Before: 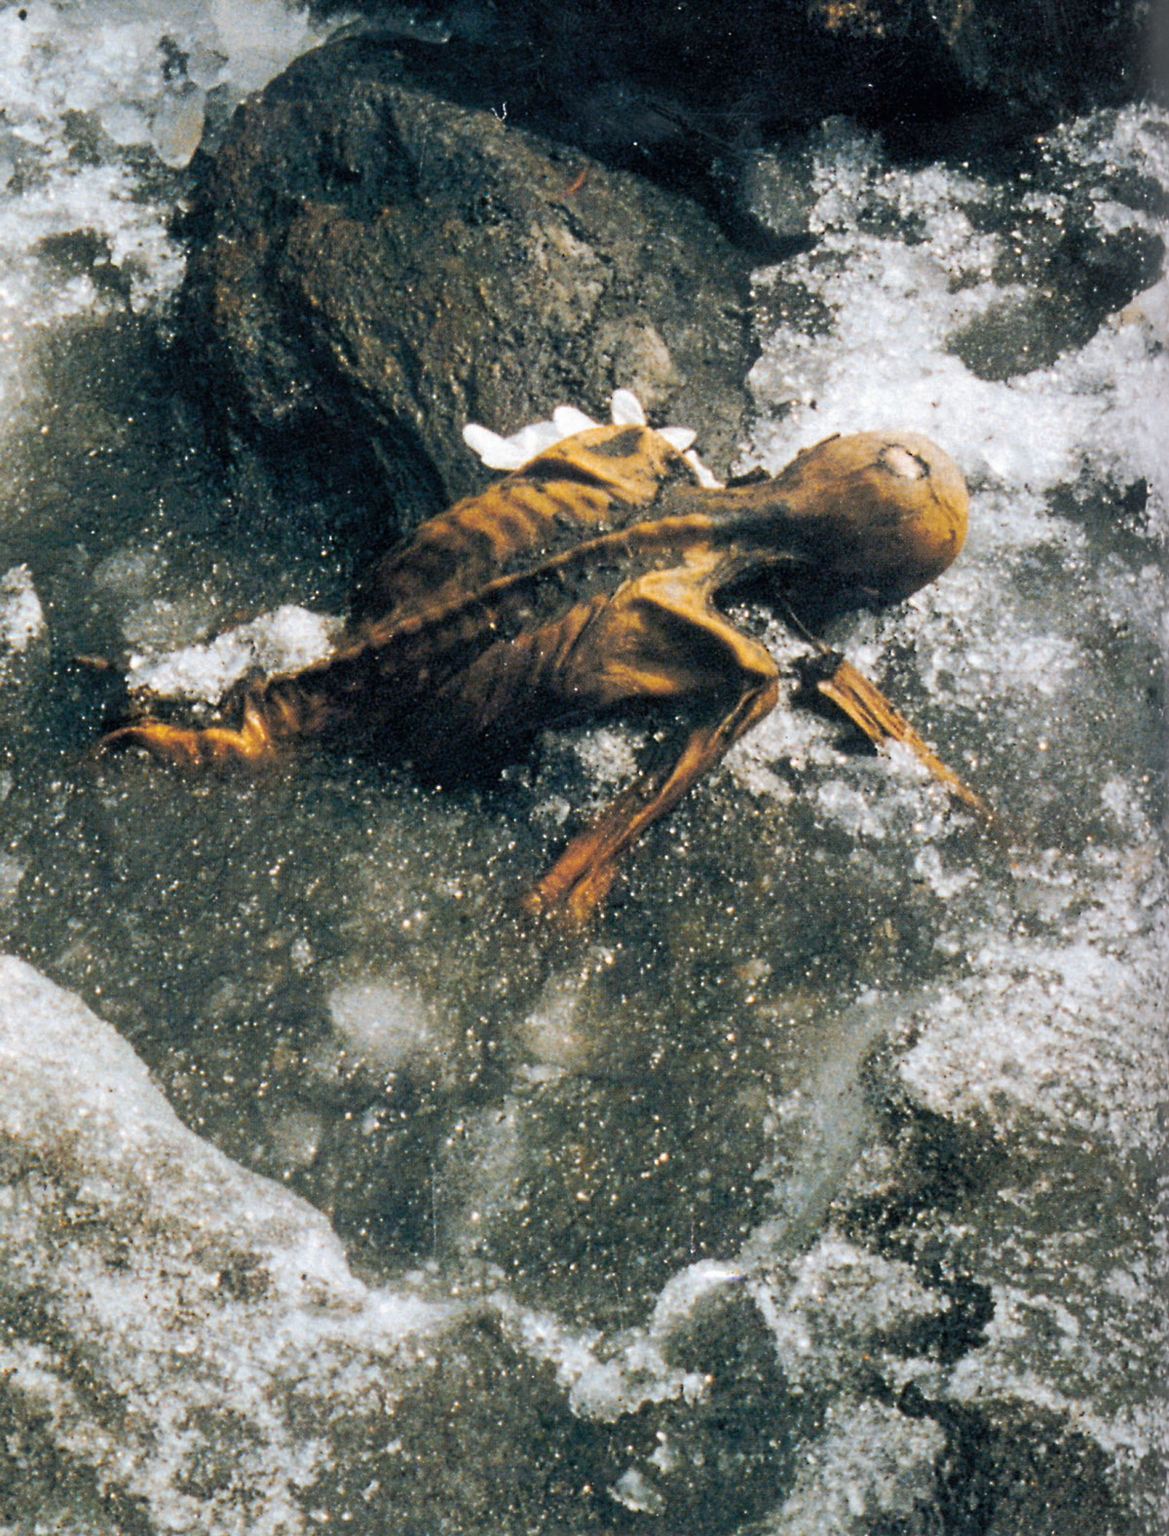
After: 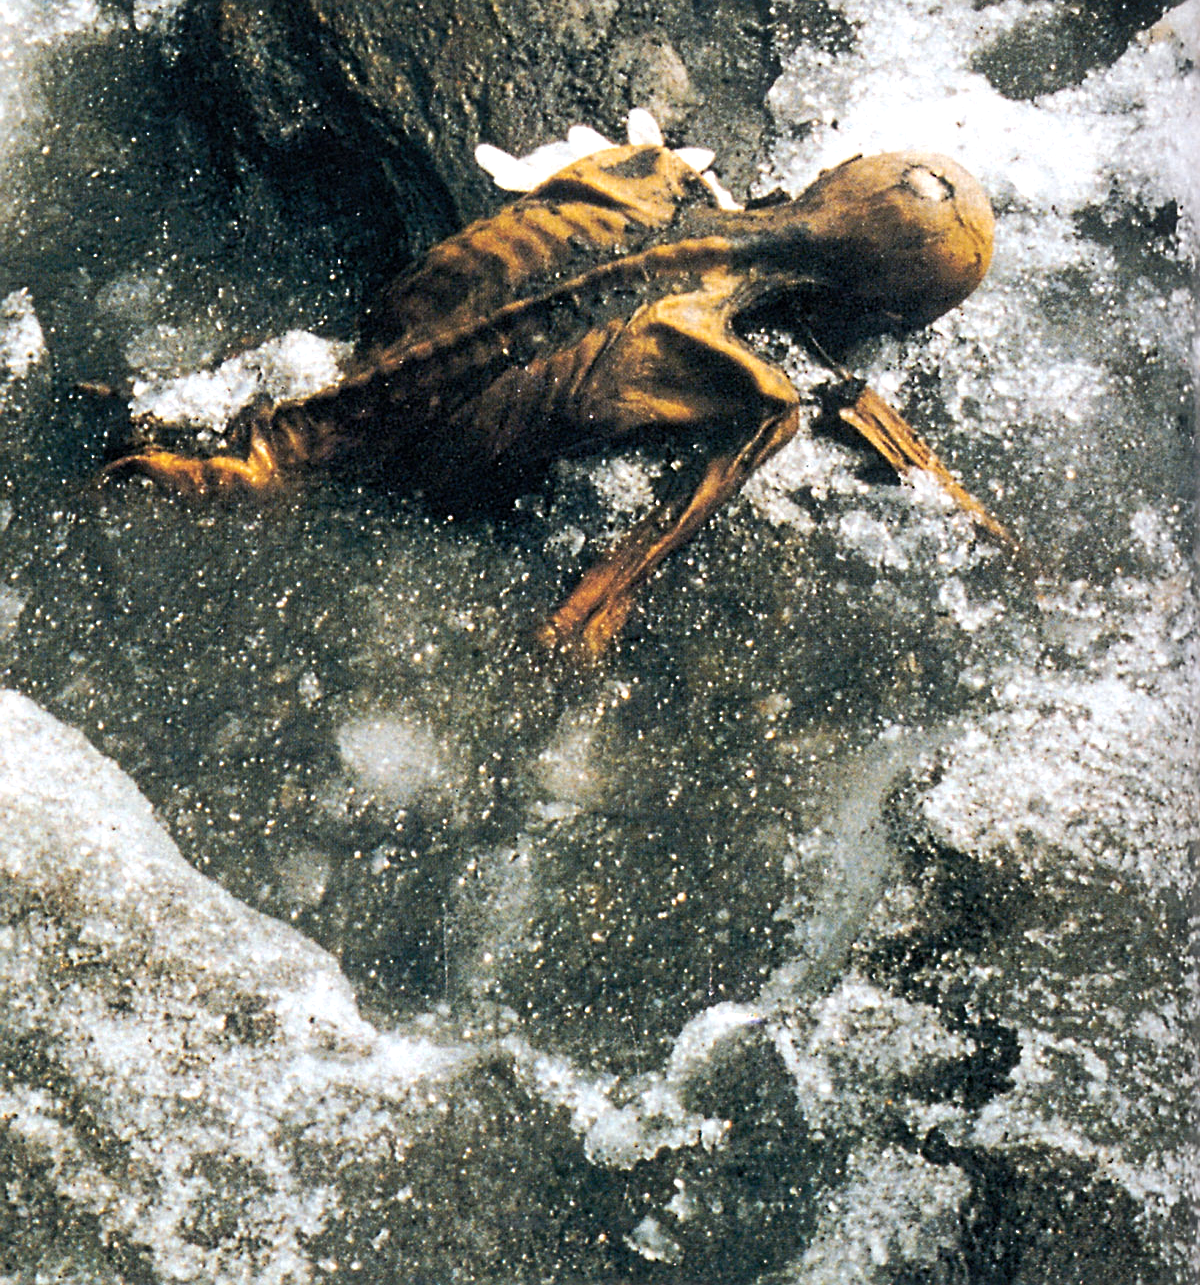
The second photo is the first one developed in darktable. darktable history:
tone equalizer: -8 EV -0.417 EV, -7 EV -0.389 EV, -6 EV -0.333 EV, -5 EV -0.222 EV, -3 EV 0.222 EV, -2 EV 0.333 EV, -1 EV 0.389 EV, +0 EV 0.417 EV, edges refinement/feathering 500, mask exposure compensation -1.57 EV, preserve details no
crop and rotate: top 18.507%
sharpen: on, module defaults
